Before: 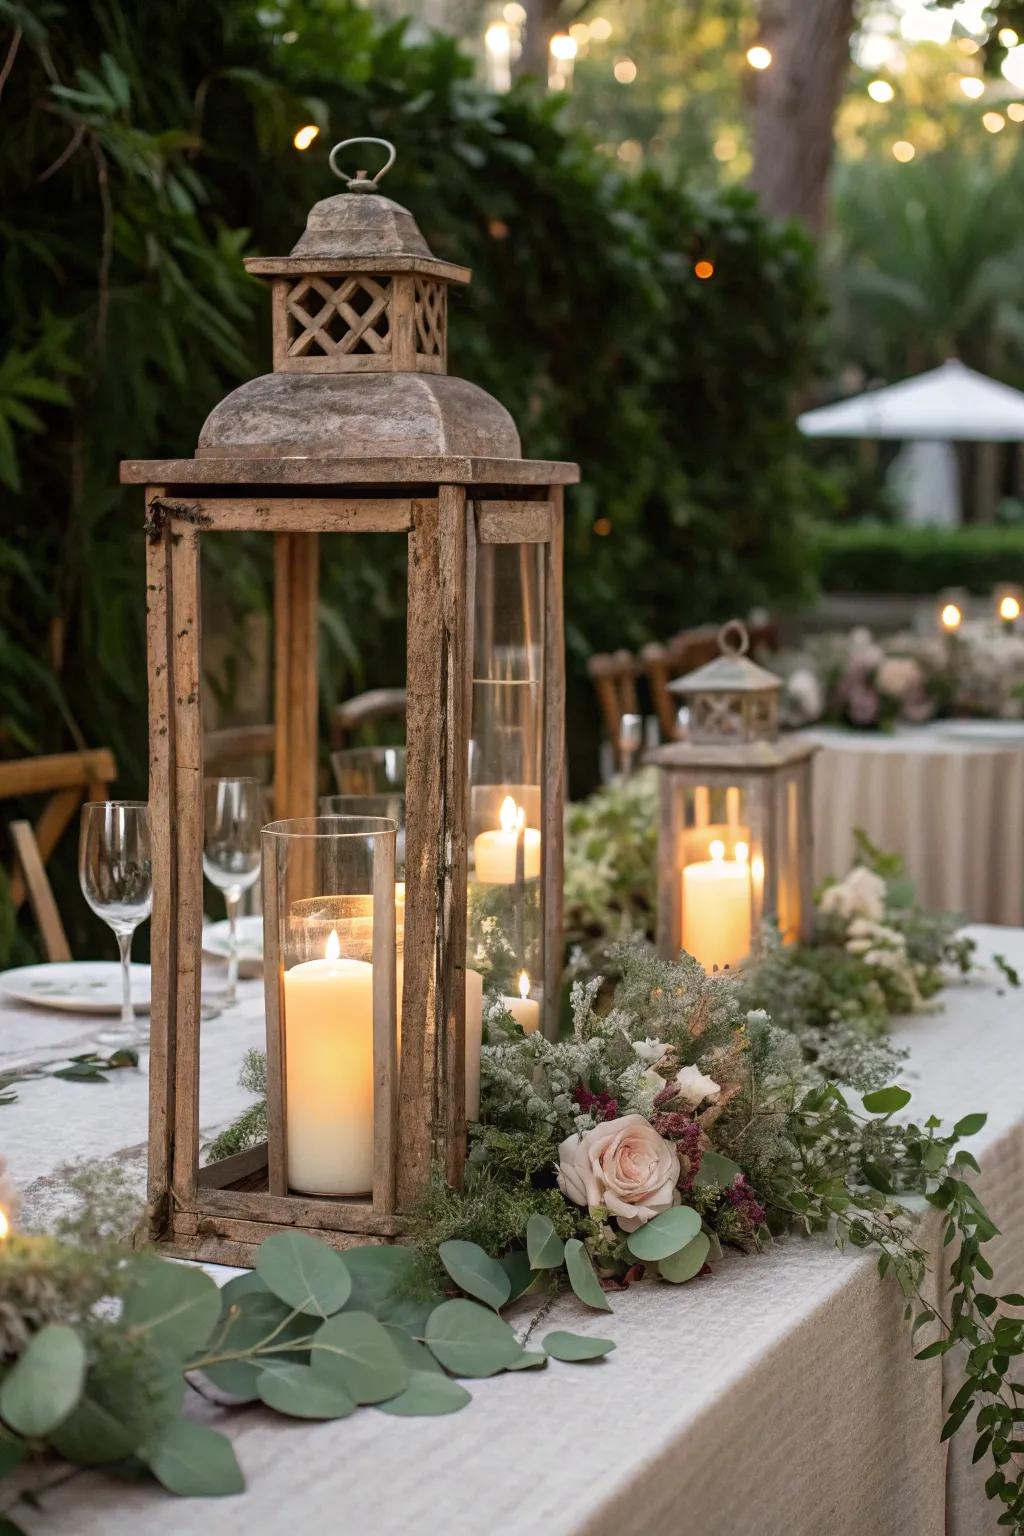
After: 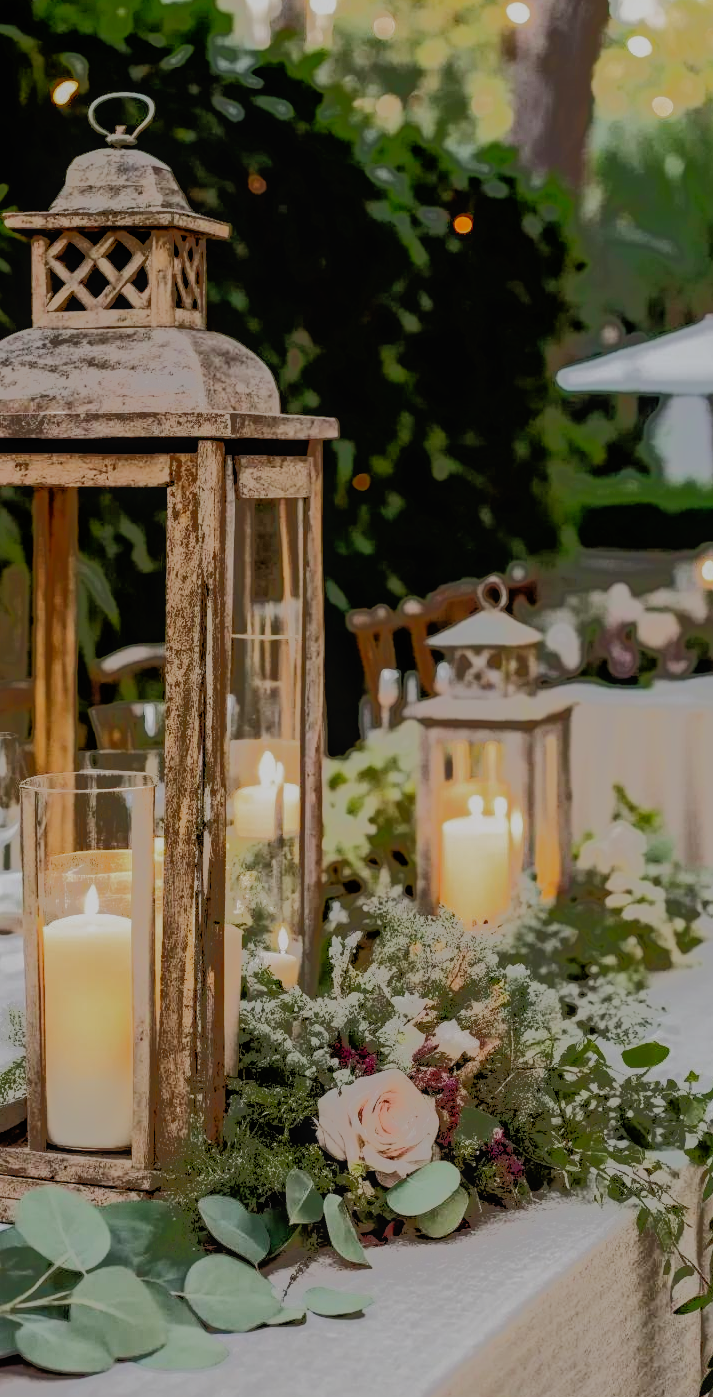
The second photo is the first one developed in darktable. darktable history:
crop and rotate: left 23.595%, top 2.937%, right 6.7%, bottom 6.072%
filmic rgb: middle gray luminance 29.79%, black relative exposure -8.91 EV, white relative exposure 6.98 EV, threshold 3 EV, target black luminance 0%, hardness 2.91, latitude 2.76%, contrast 0.96, highlights saturation mix 4.97%, shadows ↔ highlights balance 12.64%, preserve chrominance no, color science v5 (2021), iterations of high-quality reconstruction 0, enable highlight reconstruction true
local contrast: detail 110%
tone equalizer: -7 EV -0.591 EV, -6 EV 0.998 EV, -5 EV -0.458 EV, -4 EV 0.469 EV, -3 EV 0.429 EV, -2 EV 0.142 EV, -1 EV -0.138 EV, +0 EV -0.399 EV, edges refinement/feathering 500, mask exposure compensation -1.57 EV, preserve details no
exposure: exposure -0.056 EV, compensate exposure bias true, compensate highlight preservation false
